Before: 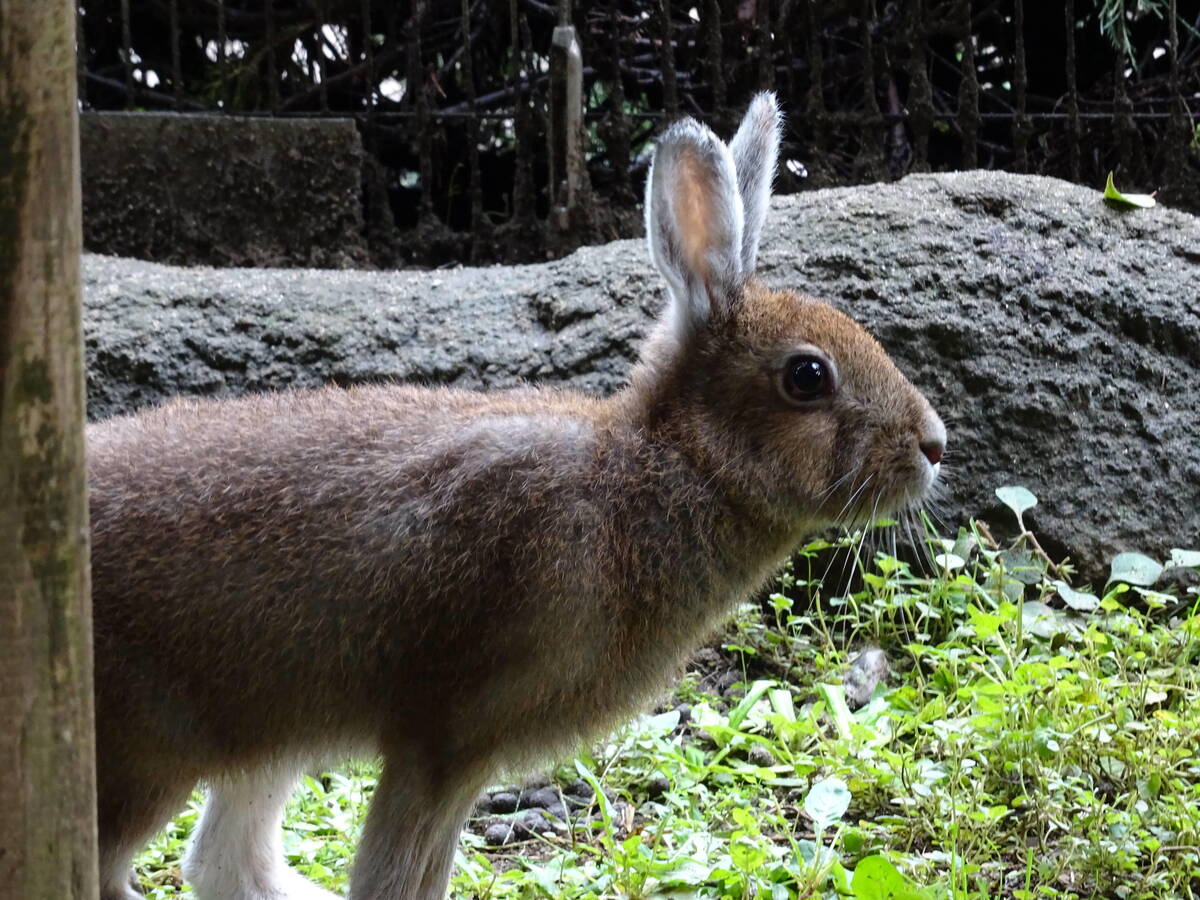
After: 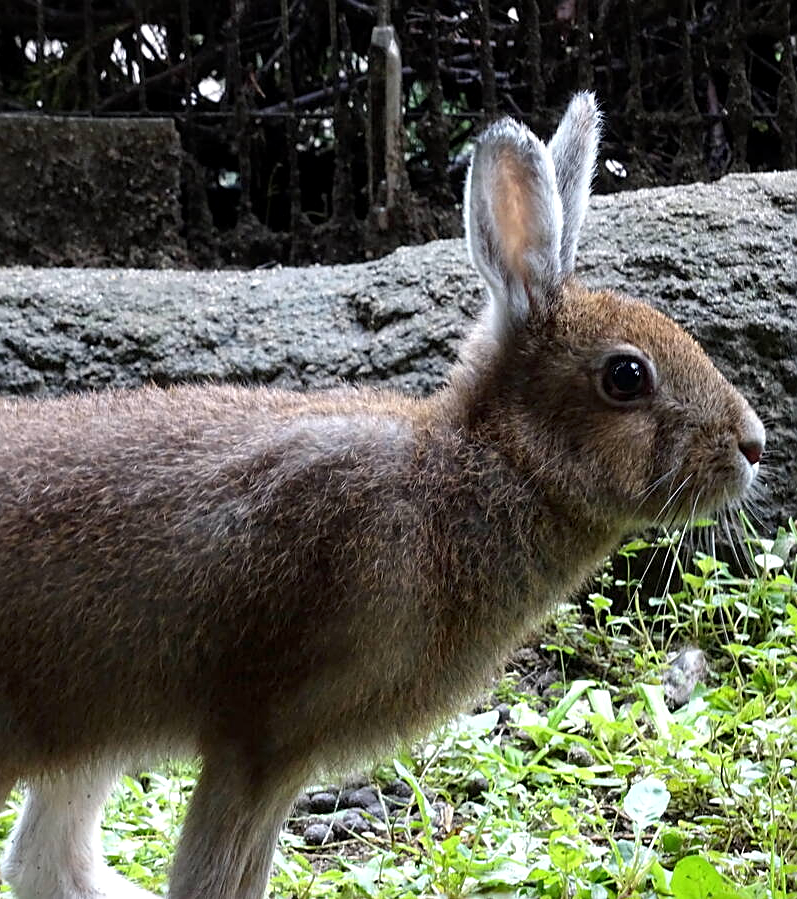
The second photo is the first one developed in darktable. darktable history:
local contrast: highlights 106%, shadows 101%, detail 119%, midtone range 0.2
crop and rotate: left 15.087%, right 18.425%
sharpen: on, module defaults
